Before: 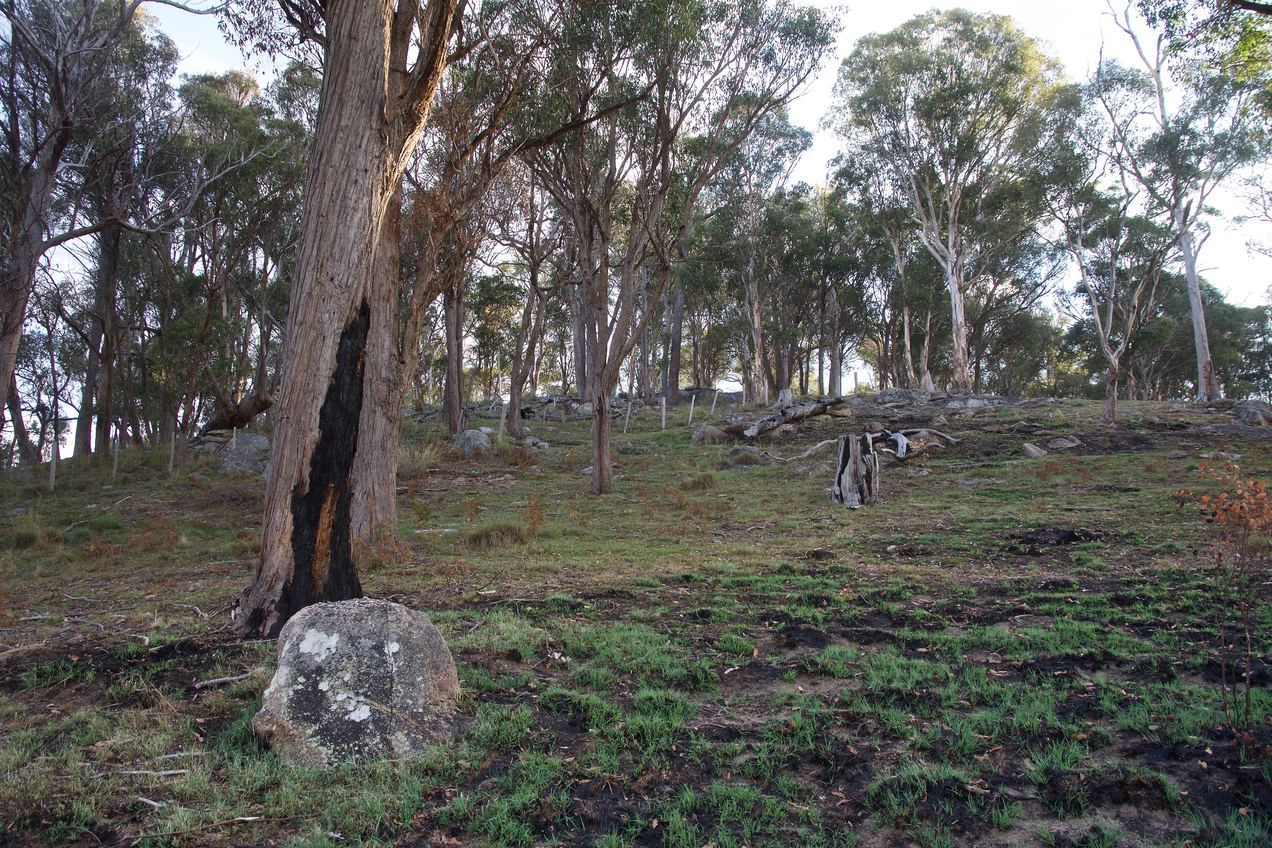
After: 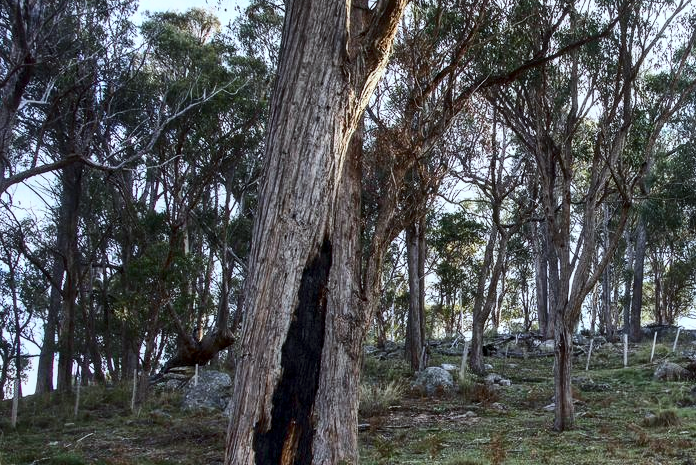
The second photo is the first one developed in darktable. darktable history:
contrast brightness saturation: contrast 0.28
white balance: red 0.925, blue 1.046
shadows and highlights: shadows 40, highlights -54, highlights color adjustment 46%, low approximation 0.01, soften with gaussian
local contrast: on, module defaults
crop and rotate: left 3.047%, top 7.509%, right 42.236%, bottom 37.598%
